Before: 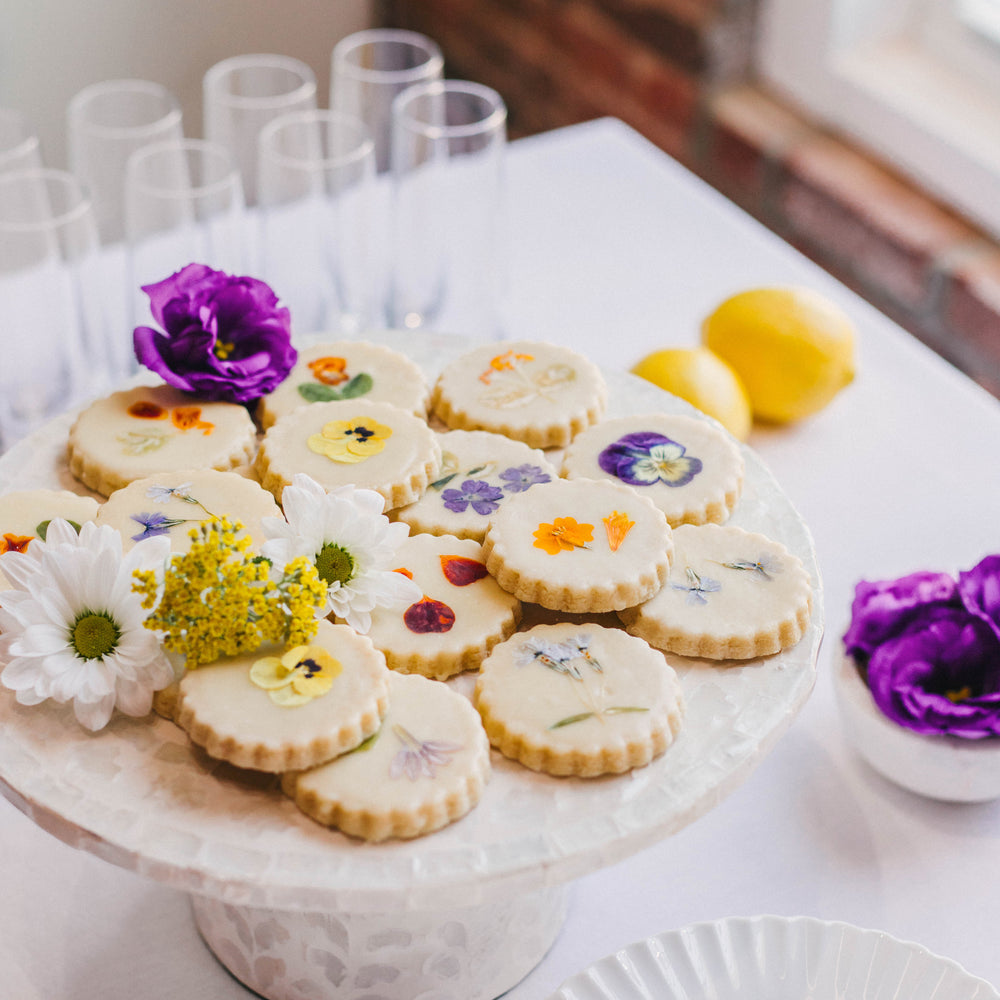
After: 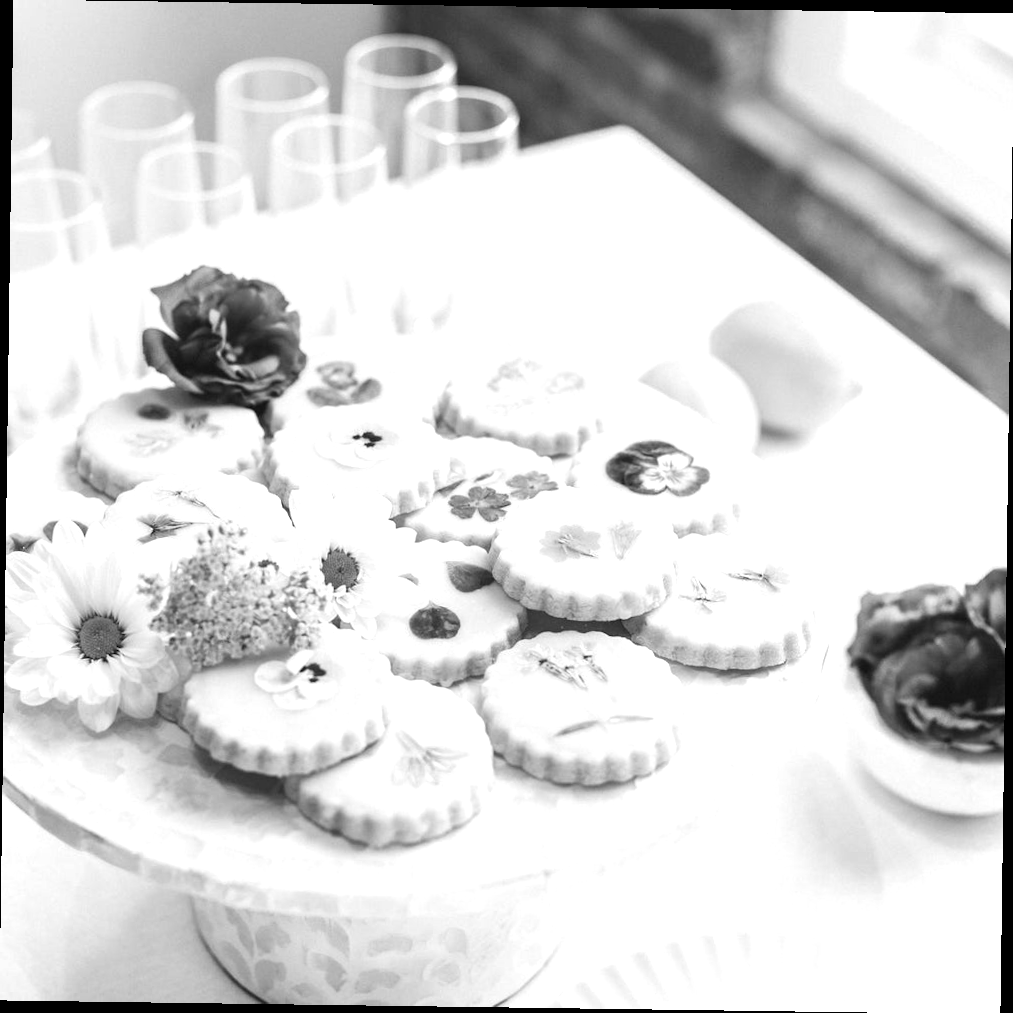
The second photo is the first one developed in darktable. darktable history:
color balance rgb: global vibrance 10%
exposure: exposure 0.766 EV, compensate highlight preservation false
rotate and perspective: rotation 0.8°, automatic cropping off
monochrome: on, module defaults
